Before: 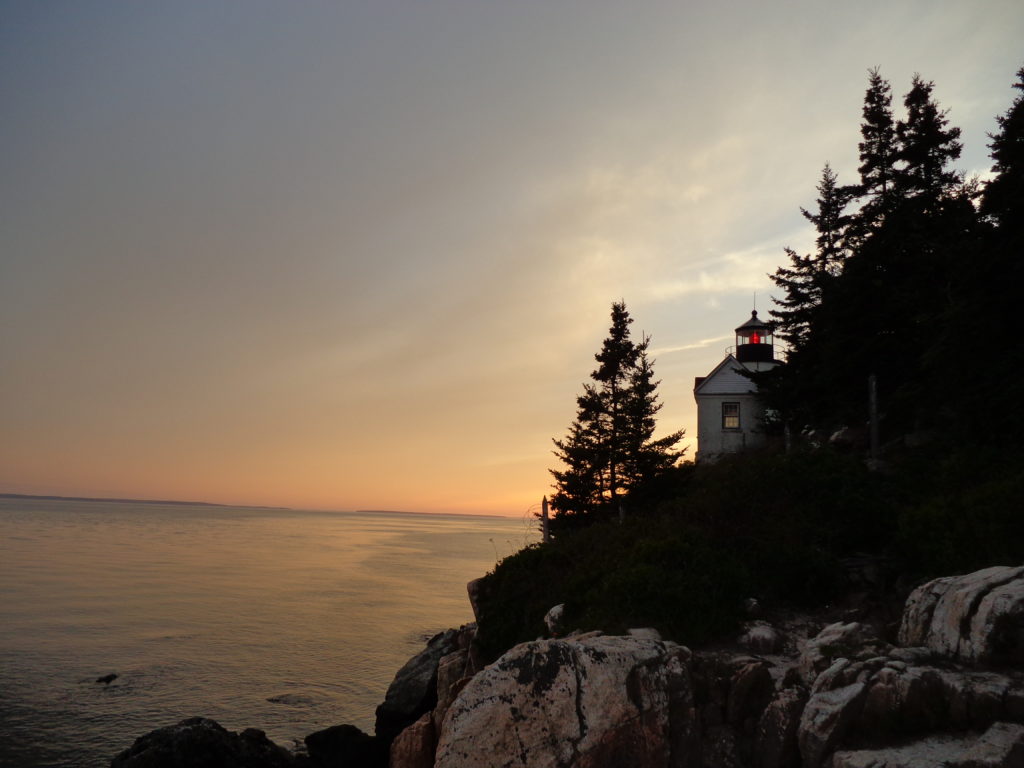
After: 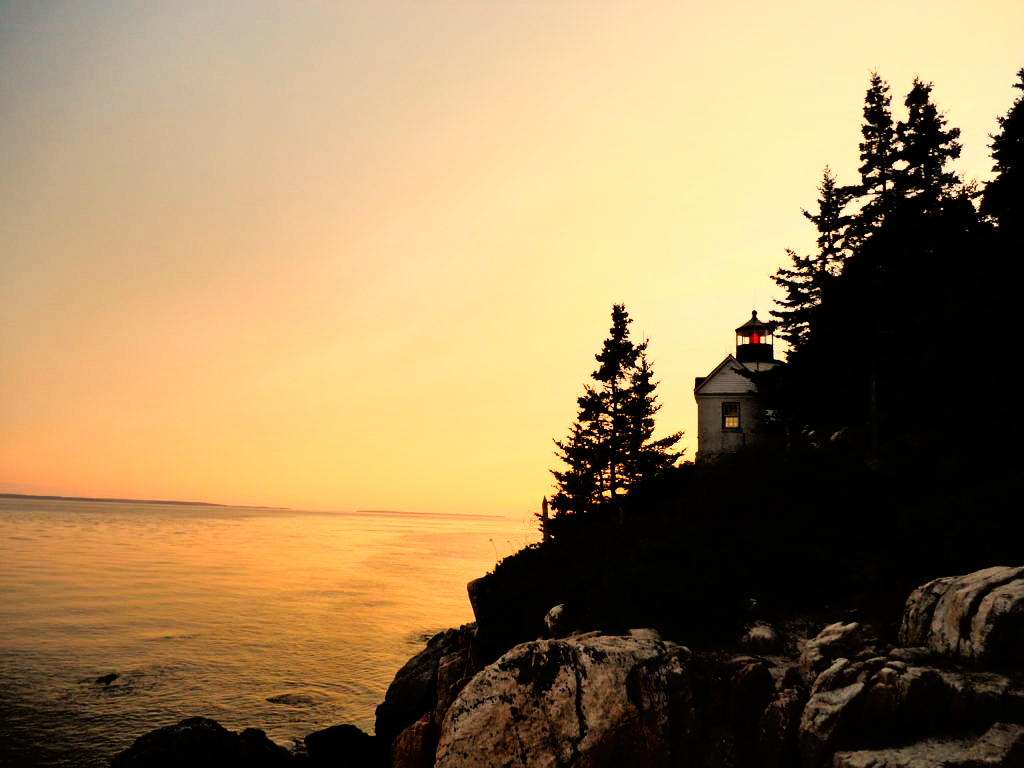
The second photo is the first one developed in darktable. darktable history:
rgb curve: curves: ch0 [(0, 0) (0.21, 0.15) (0.24, 0.21) (0.5, 0.75) (0.75, 0.96) (0.89, 0.99) (1, 1)]; ch1 [(0, 0.02) (0.21, 0.13) (0.25, 0.2) (0.5, 0.67) (0.75, 0.9) (0.89, 0.97) (1, 1)]; ch2 [(0, 0.02) (0.21, 0.13) (0.25, 0.2) (0.5, 0.67) (0.75, 0.9) (0.89, 0.97) (1, 1)], compensate middle gray true
color balance rgb: perceptual saturation grading › global saturation 20%, perceptual saturation grading › highlights -25%, perceptual saturation grading › shadows 25%
white balance: red 1.138, green 0.996, blue 0.812
